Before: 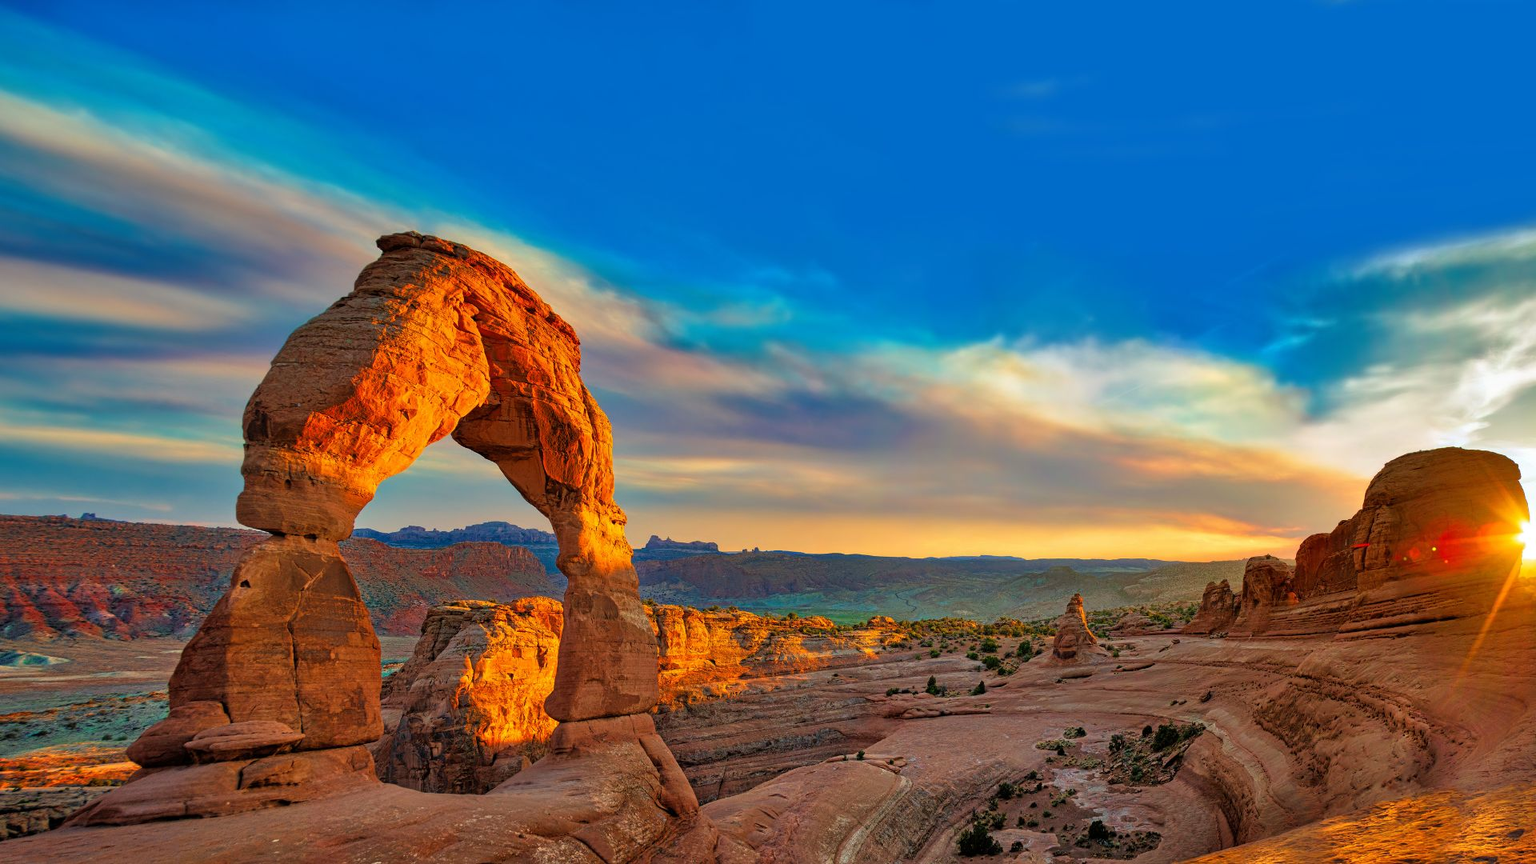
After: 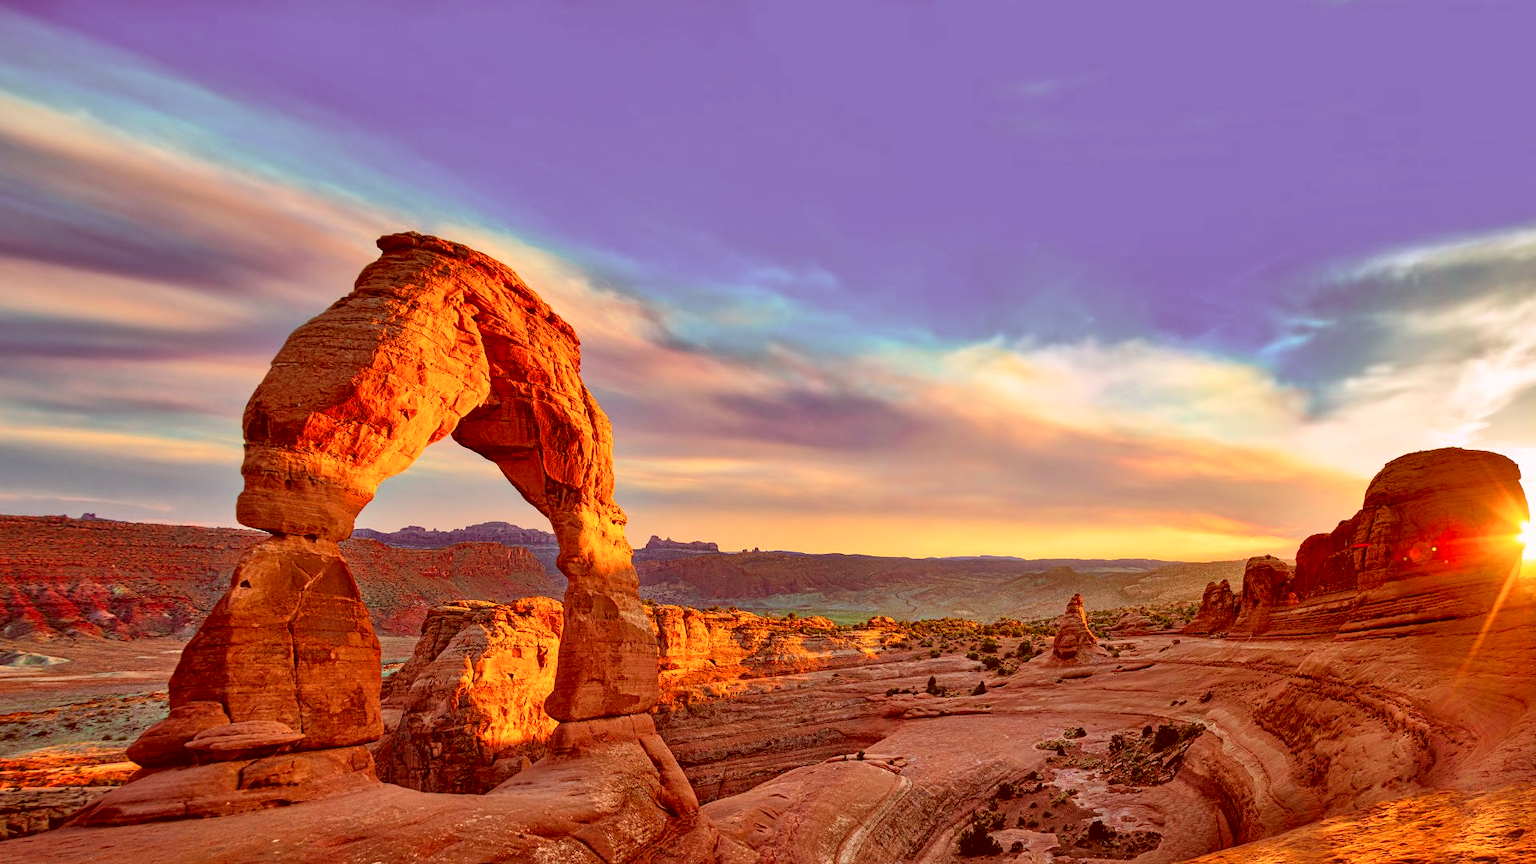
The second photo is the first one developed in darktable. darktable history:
color correction: highlights a* 9.03, highlights b* 8.71, shadows a* 40, shadows b* 40, saturation 0.8
white balance: red 0.98, blue 1.034
contrast brightness saturation: contrast 0.2, brightness 0.15, saturation 0.14
